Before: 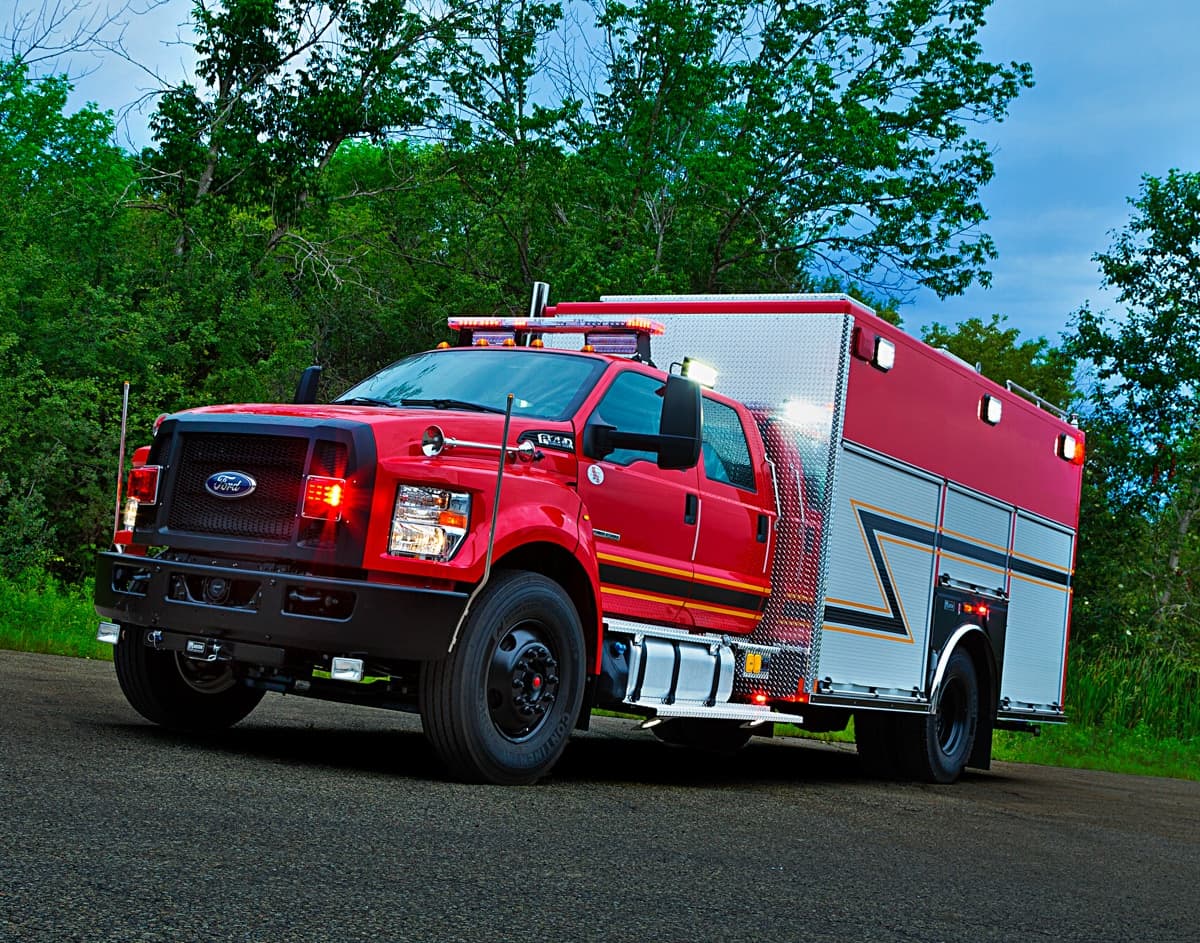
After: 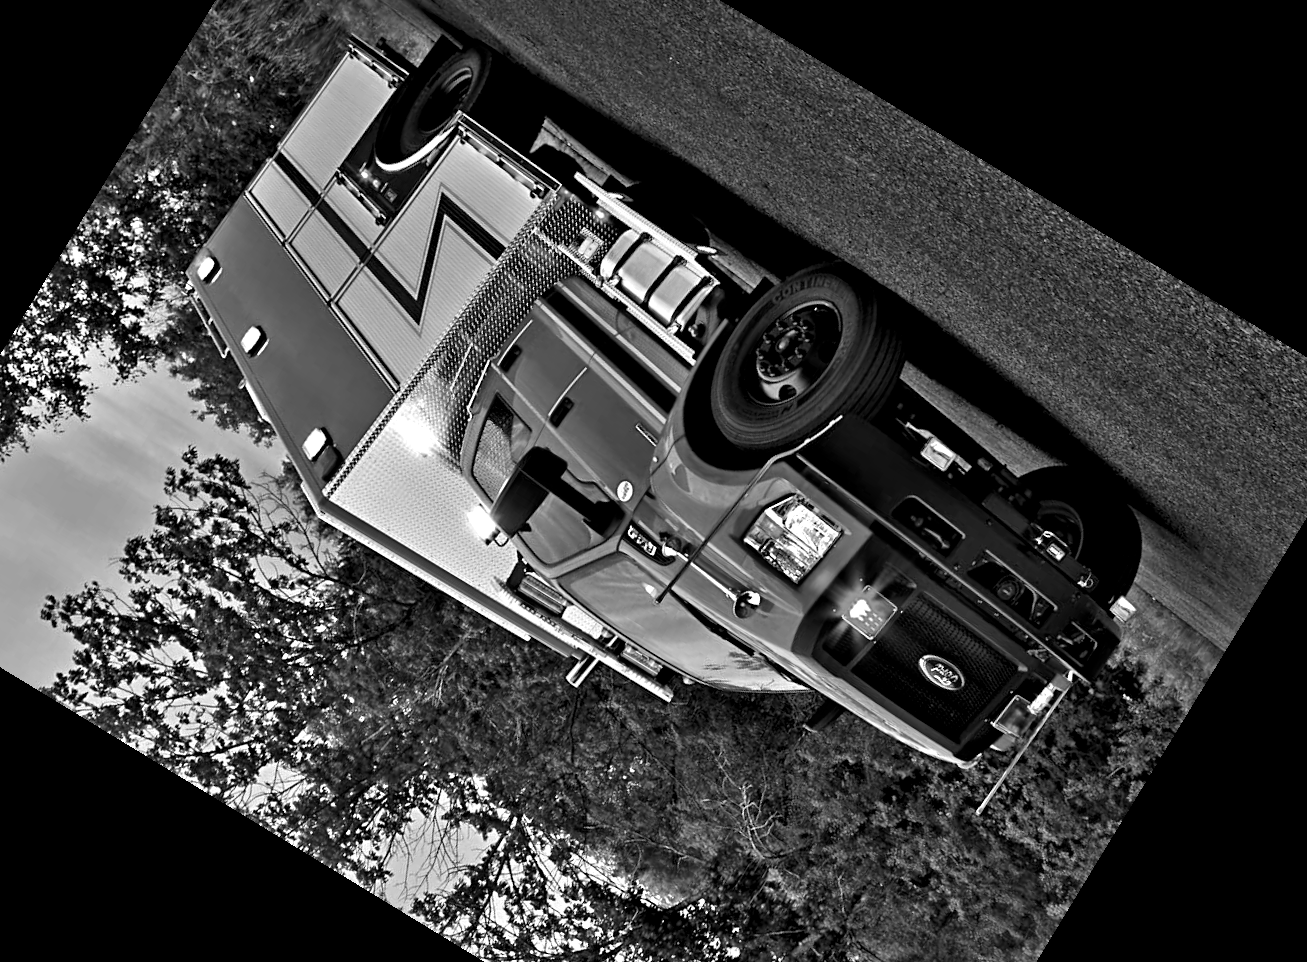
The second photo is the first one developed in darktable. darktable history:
color calibration: illuminant as shot in camera, x 0.358, y 0.373, temperature 4628.91 K
color balance rgb: global vibrance -1%, saturation formula JzAzBz (2021)
contrast equalizer: y [[0.511, 0.558, 0.631, 0.632, 0.559, 0.512], [0.5 ×6], [0.5 ×6], [0 ×6], [0 ×6]]
crop and rotate: angle 148.68°, left 9.111%, top 15.603%, right 4.588%, bottom 17.041%
monochrome: on, module defaults
